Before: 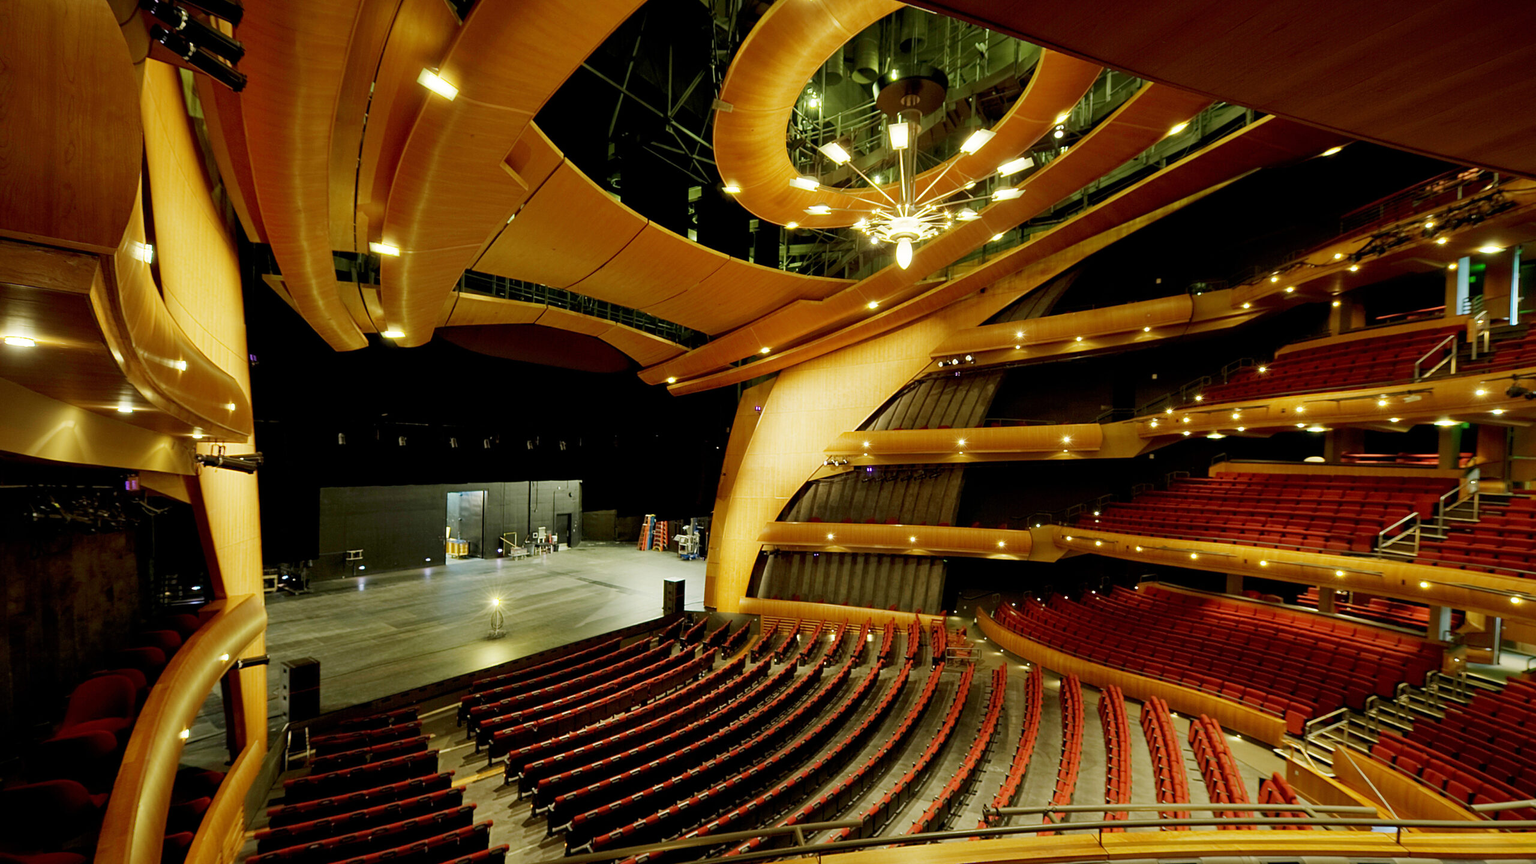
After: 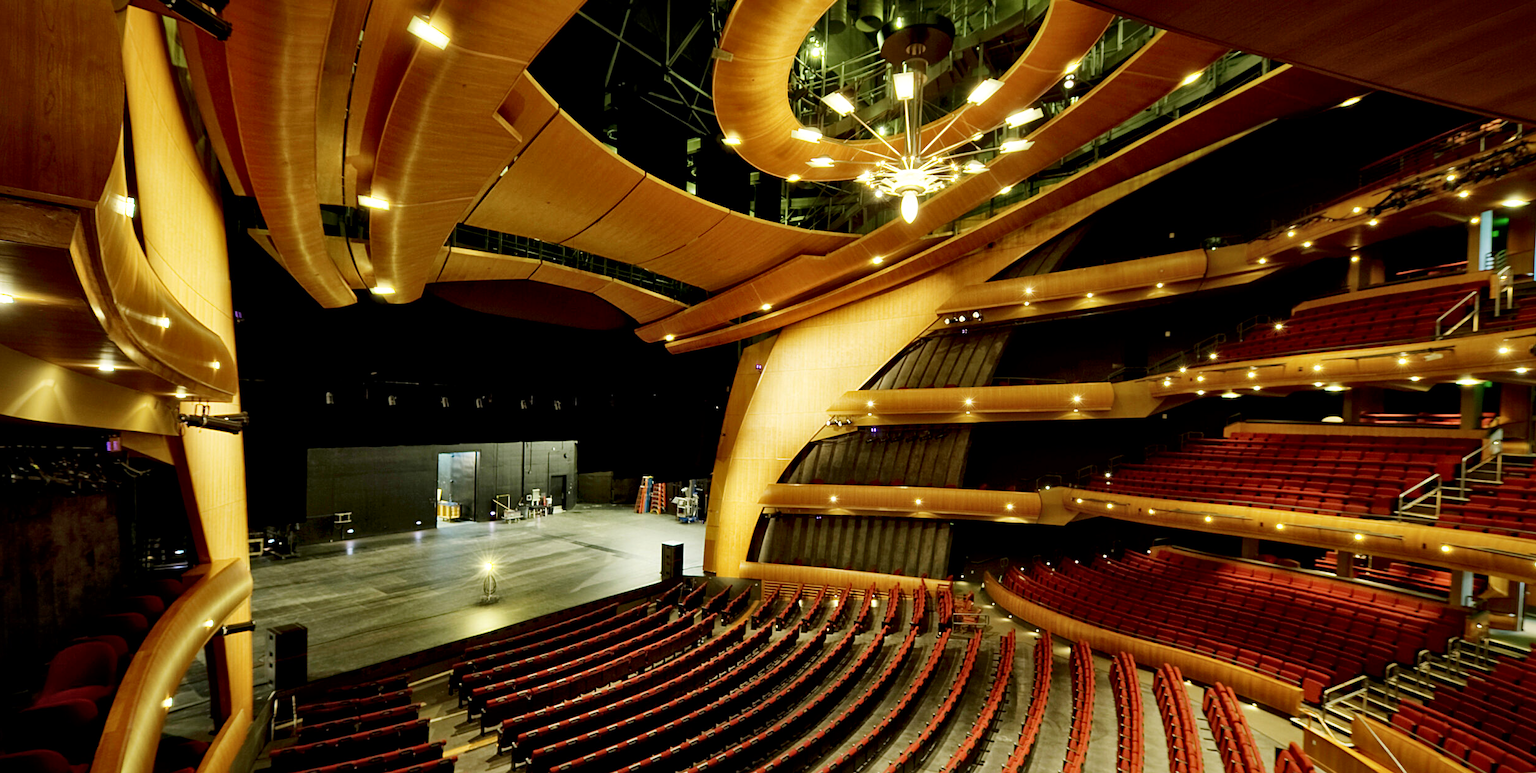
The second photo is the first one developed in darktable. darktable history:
crop: left 1.468%, top 6.122%, right 1.53%, bottom 6.949%
contrast brightness saturation: contrast 0.138
local contrast: mode bilateral grid, contrast 21, coarseness 50, detail 157%, midtone range 0.2
